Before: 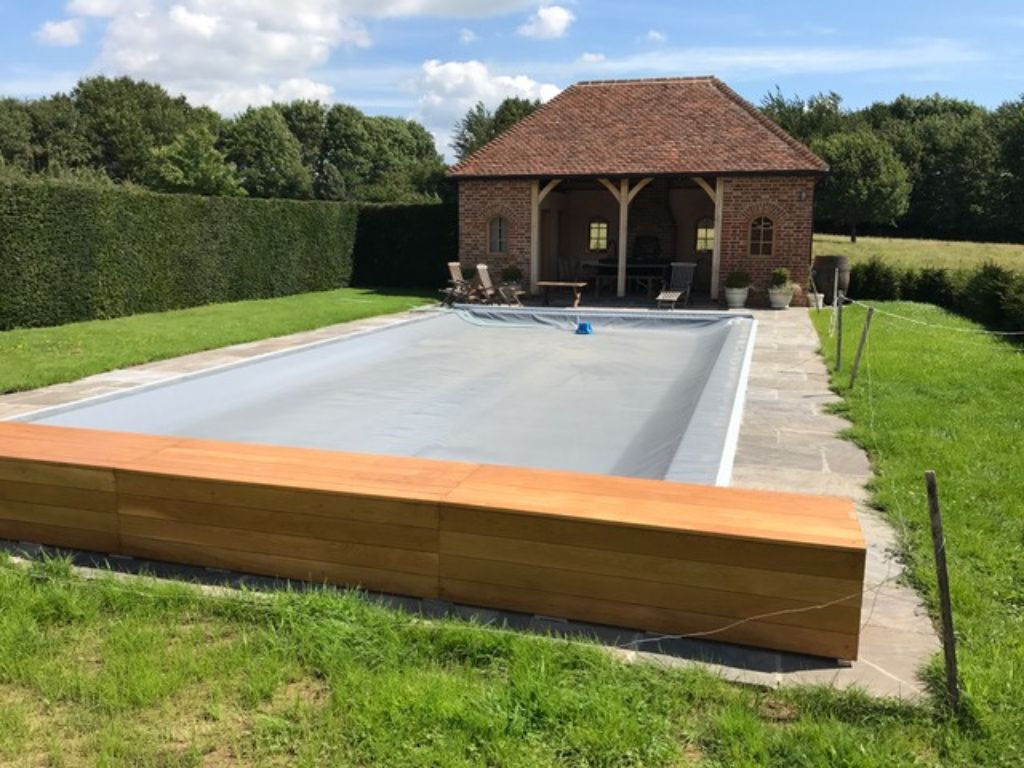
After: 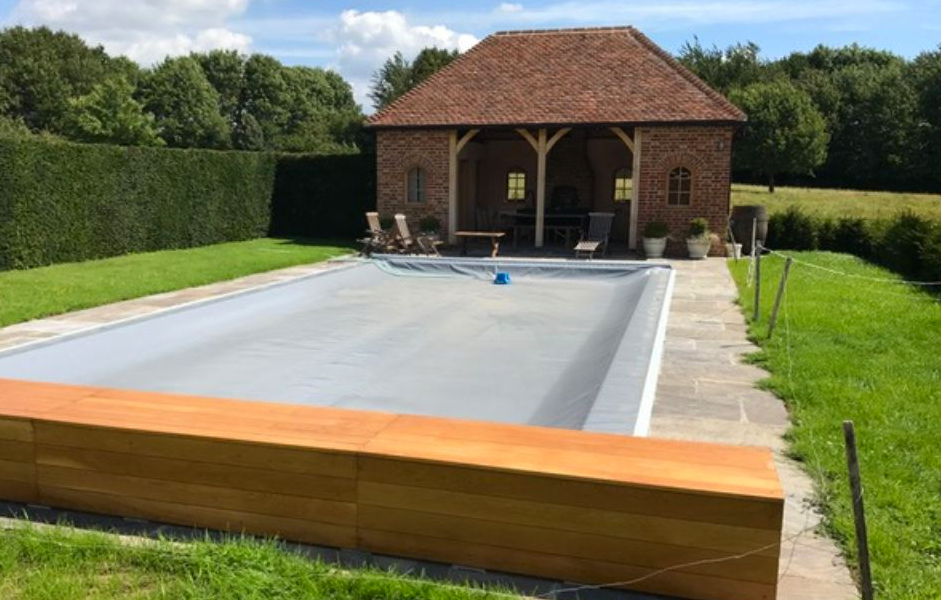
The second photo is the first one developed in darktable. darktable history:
crop: left 8.093%, top 6.567%, bottom 15.255%
shadows and highlights: shadows -86.34, highlights -36.09, soften with gaussian
color zones: curves: ch0 [(0, 0.559) (0.153, 0.551) (0.229, 0.5) (0.429, 0.5) (0.571, 0.5) (0.714, 0.5) (0.857, 0.5) (1, 0.559)]; ch1 [(0, 0.417) (0.112, 0.336) (0.213, 0.26) (0.429, 0.34) (0.571, 0.35) (0.683, 0.331) (0.857, 0.344) (1, 0.417)], mix -129.34%
